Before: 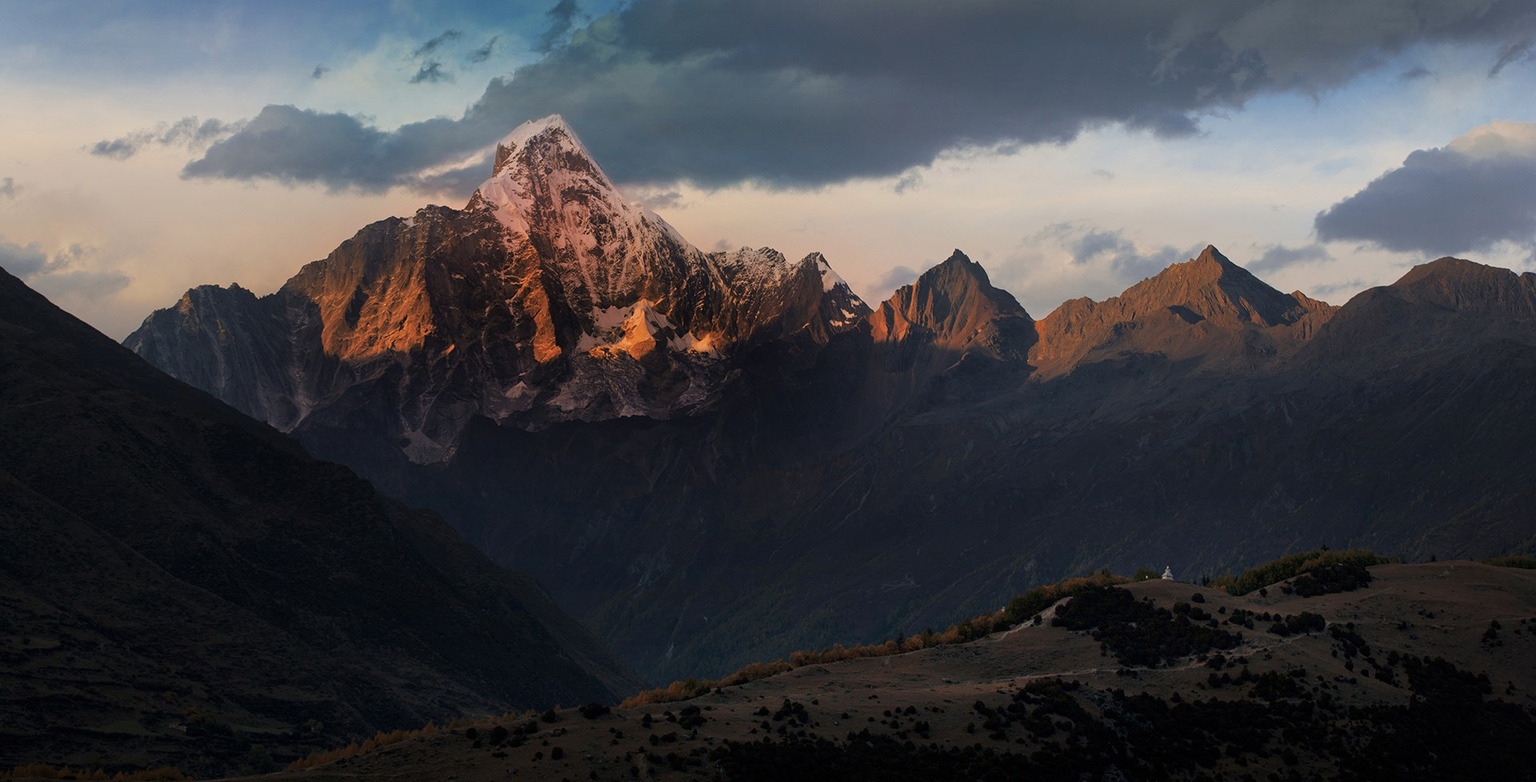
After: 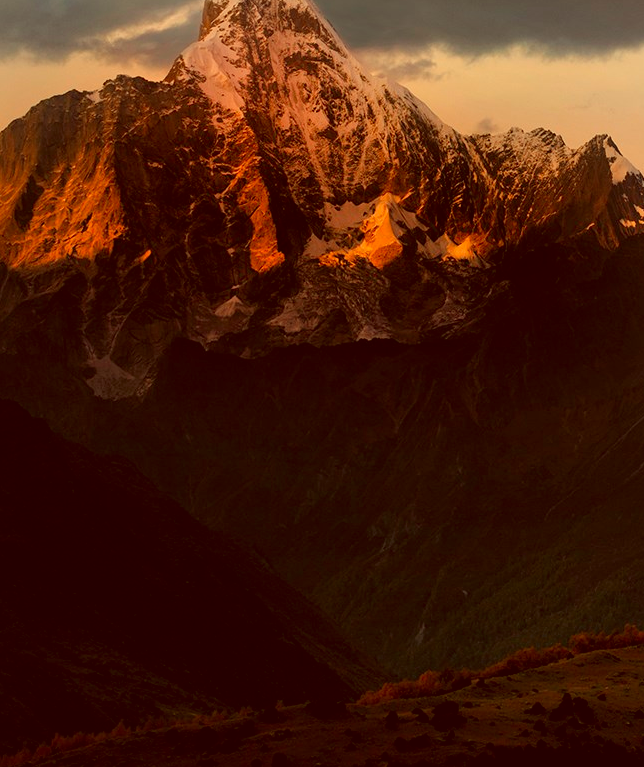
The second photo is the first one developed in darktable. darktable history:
color correction: highlights a* 1.12, highlights b* 24.26, shadows a* 15.58, shadows b* 24.26
crop and rotate: left 21.77%, top 18.528%, right 44.676%, bottom 2.997%
